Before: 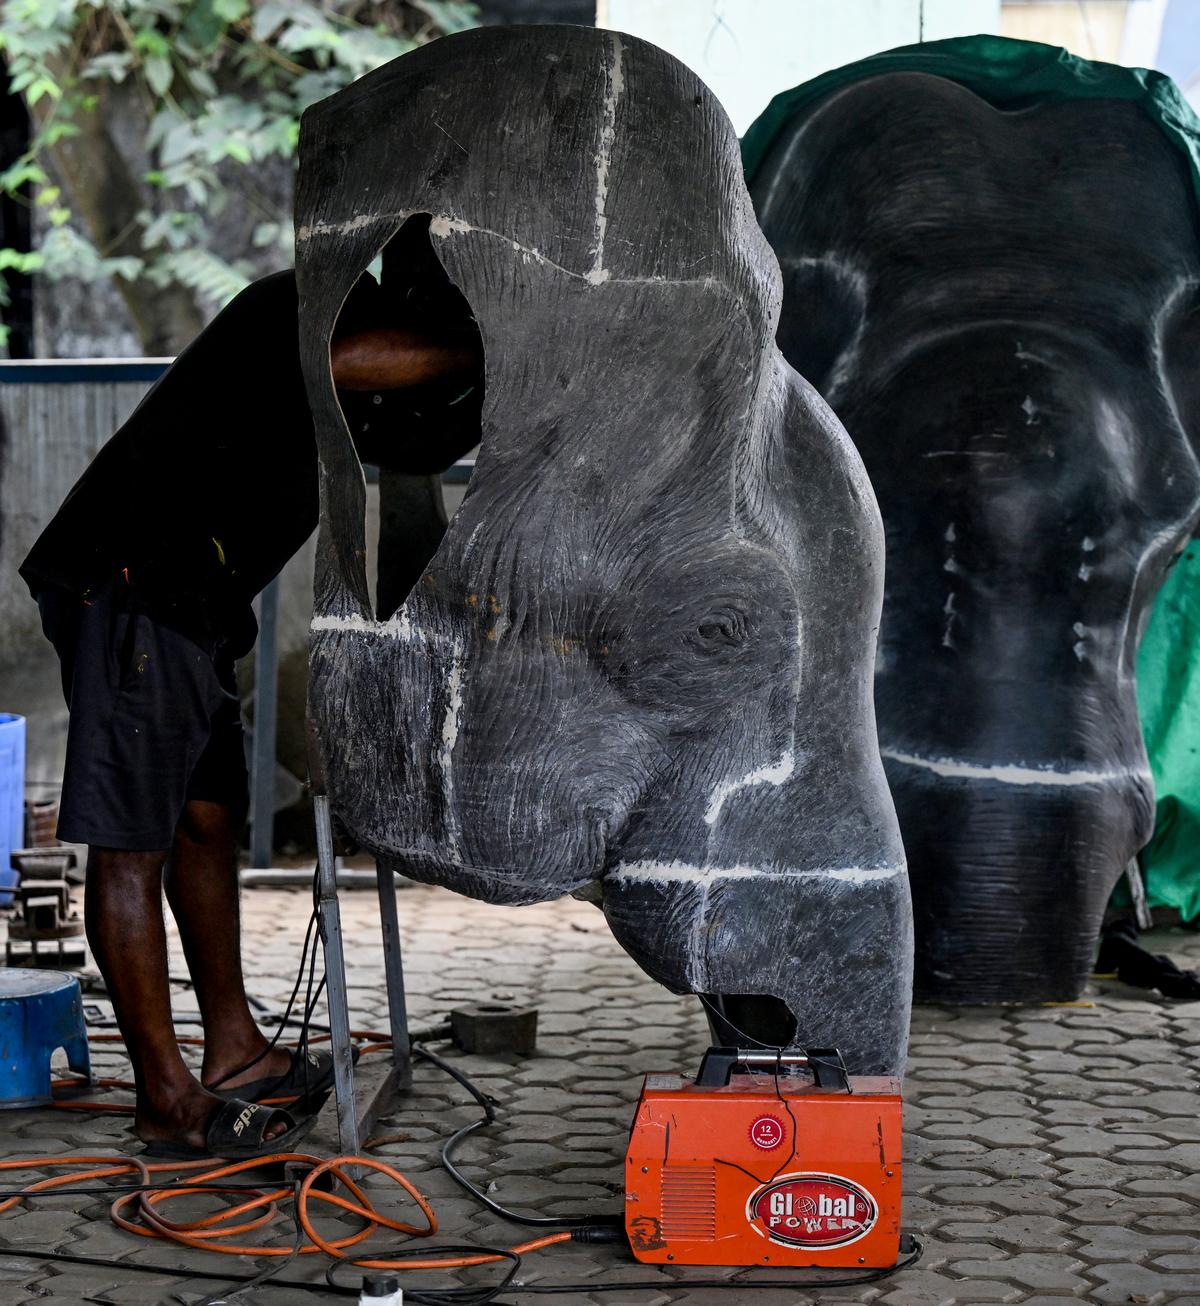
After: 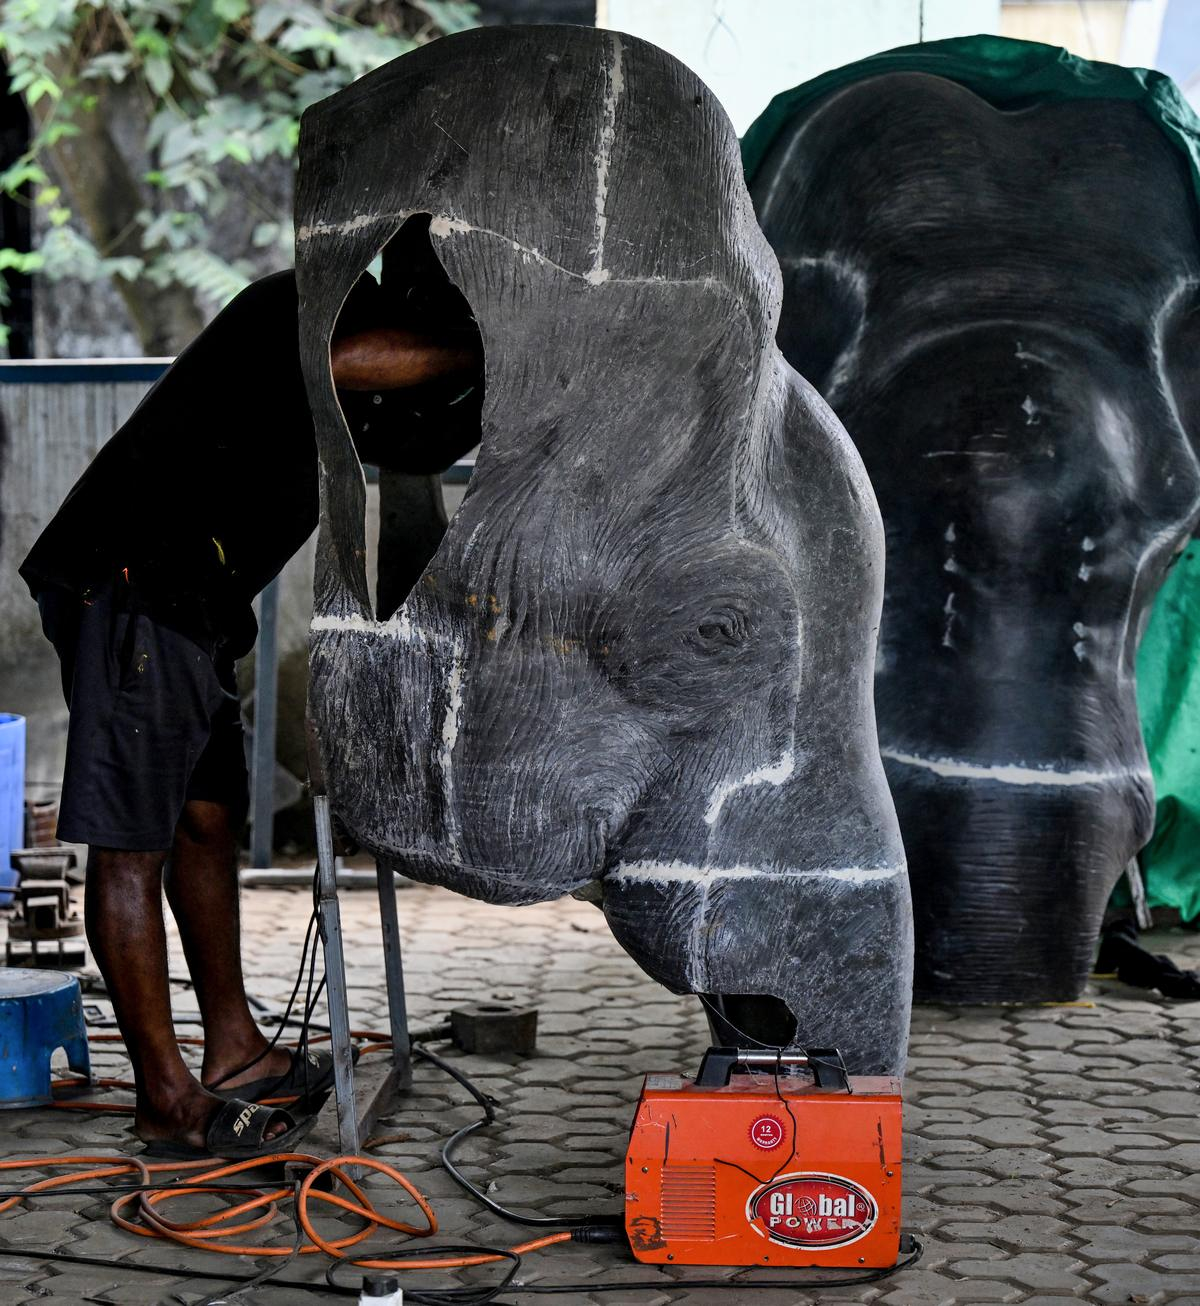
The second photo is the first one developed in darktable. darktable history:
shadows and highlights: shadows 36.85, highlights -28.08, shadows color adjustment 97.99%, highlights color adjustment 58.94%, soften with gaussian
